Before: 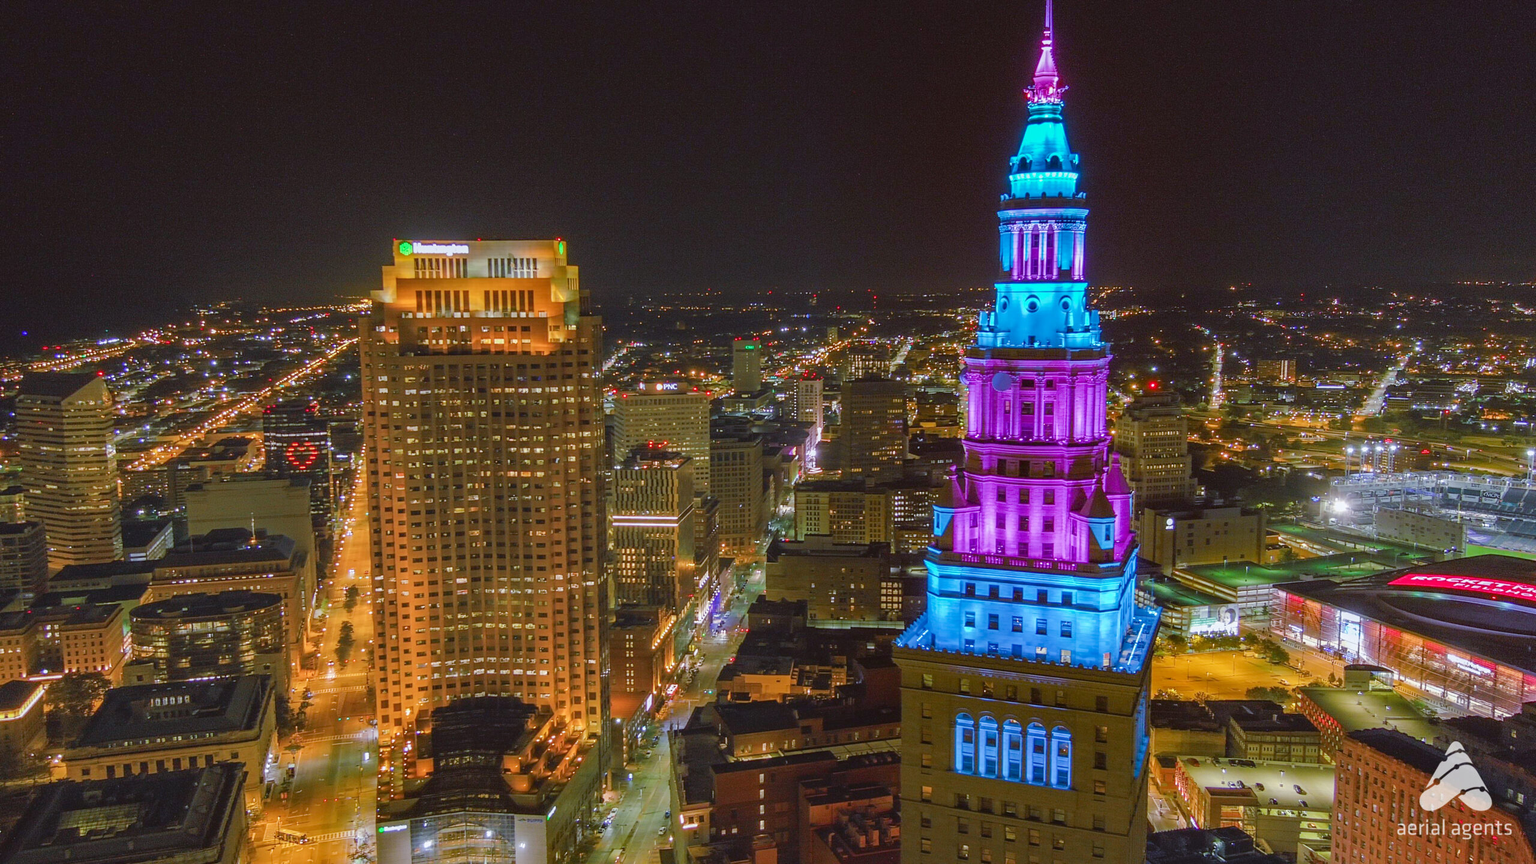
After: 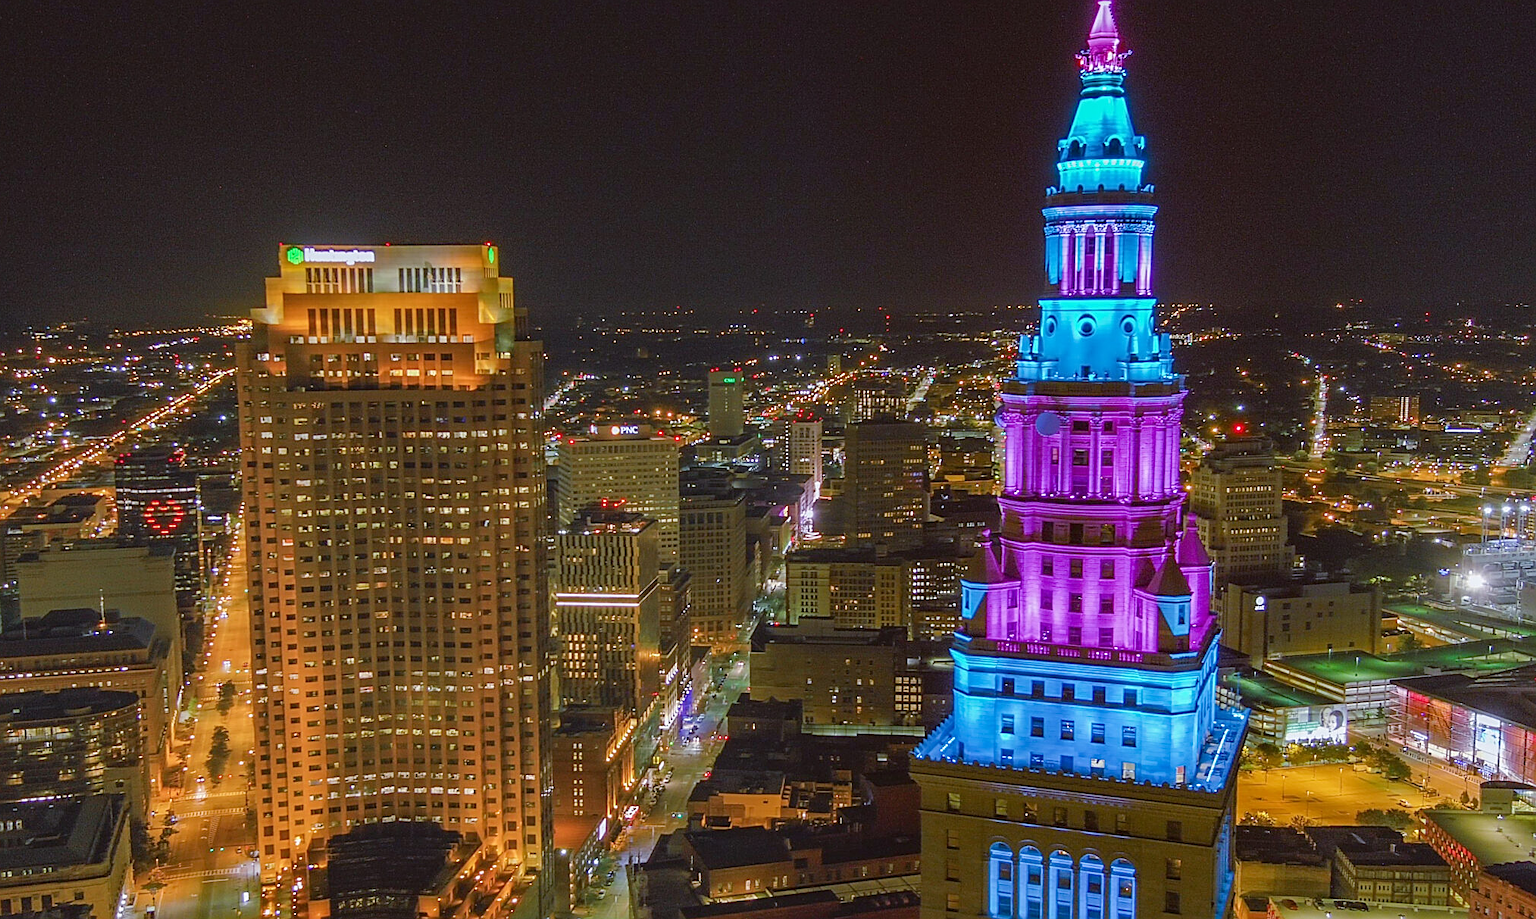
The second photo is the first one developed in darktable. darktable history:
crop: left 11.225%, top 5.381%, right 9.565%, bottom 10.314%
exposure: exposure -0.072 EV, compensate highlight preservation false
sharpen: on, module defaults
